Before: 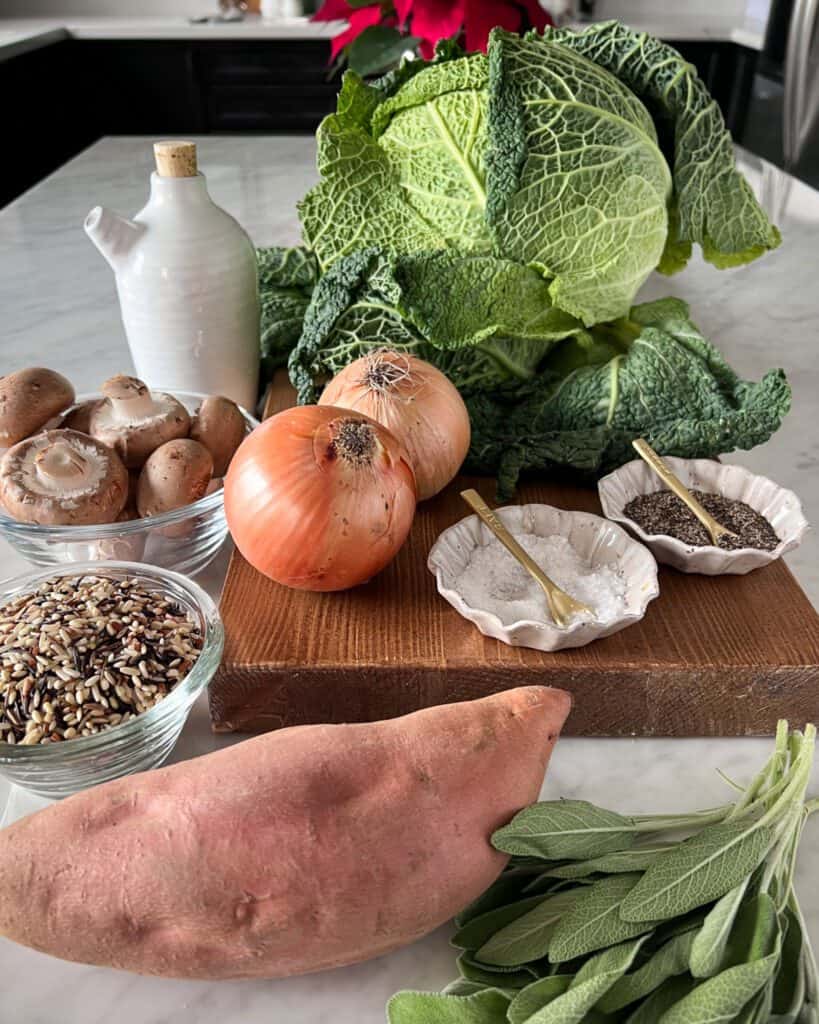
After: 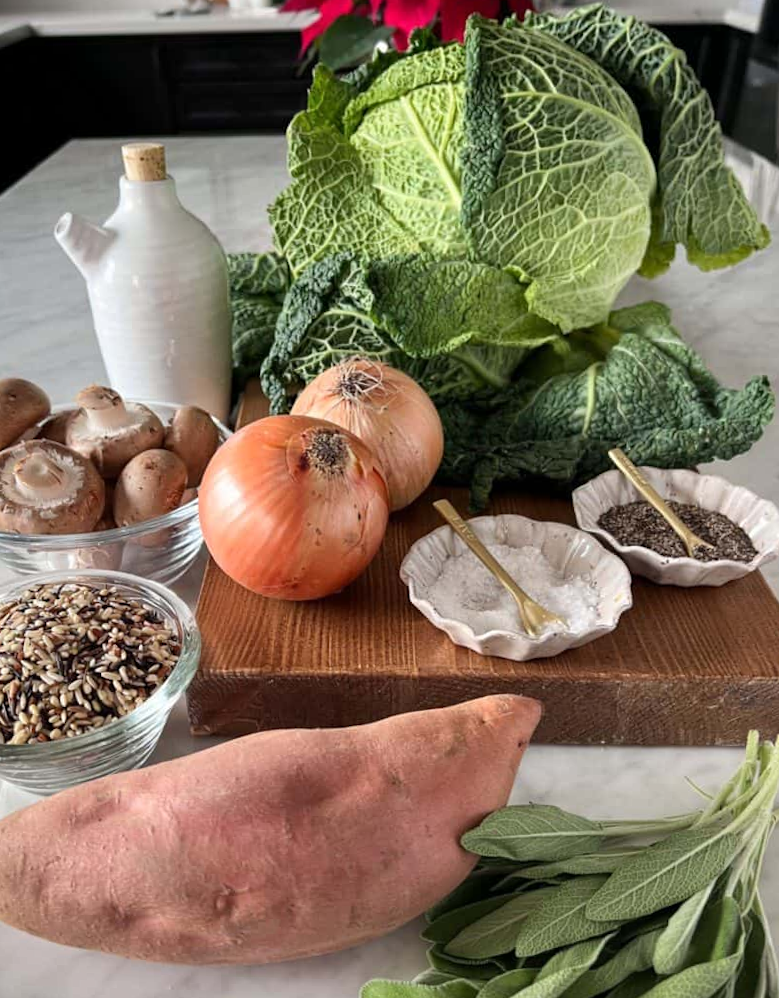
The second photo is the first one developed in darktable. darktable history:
rotate and perspective: rotation 0.074°, lens shift (vertical) 0.096, lens shift (horizontal) -0.041, crop left 0.043, crop right 0.952, crop top 0.024, crop bottom 0.979
tone equalizer: on, module defaults
